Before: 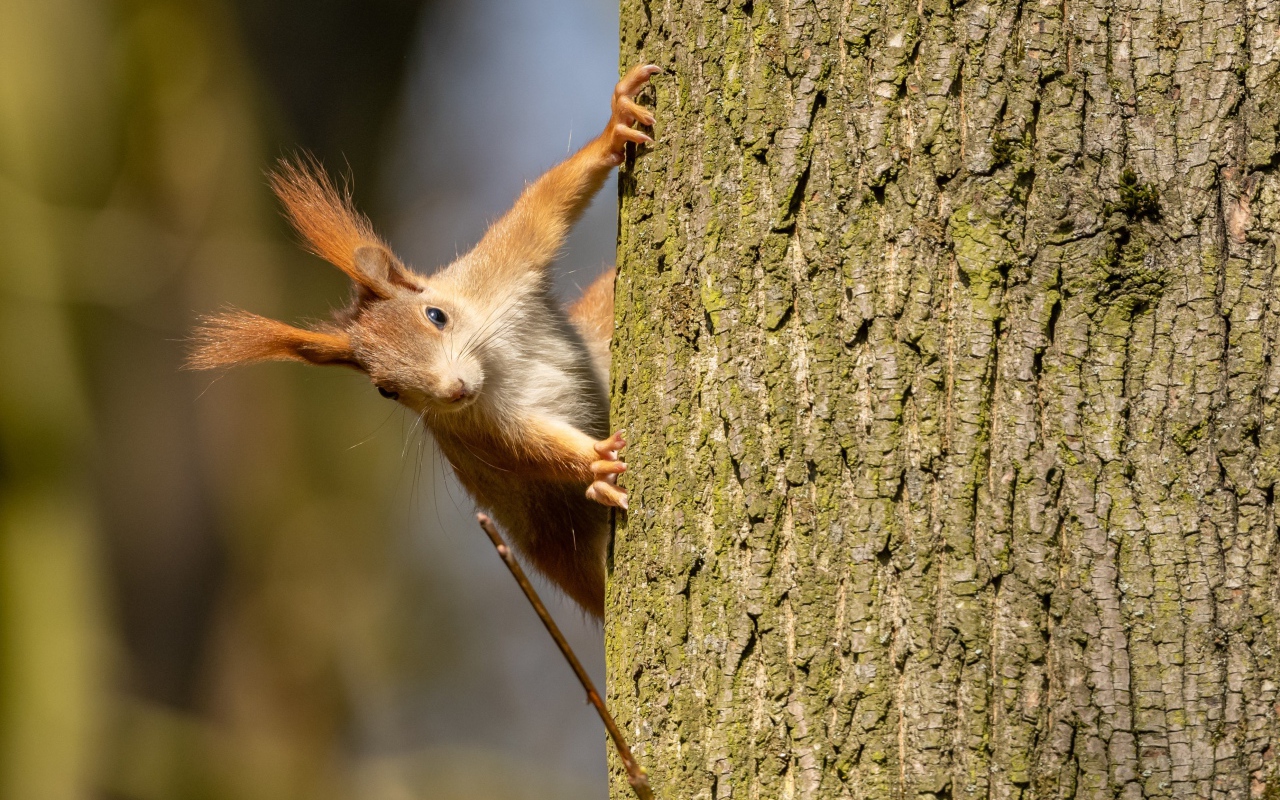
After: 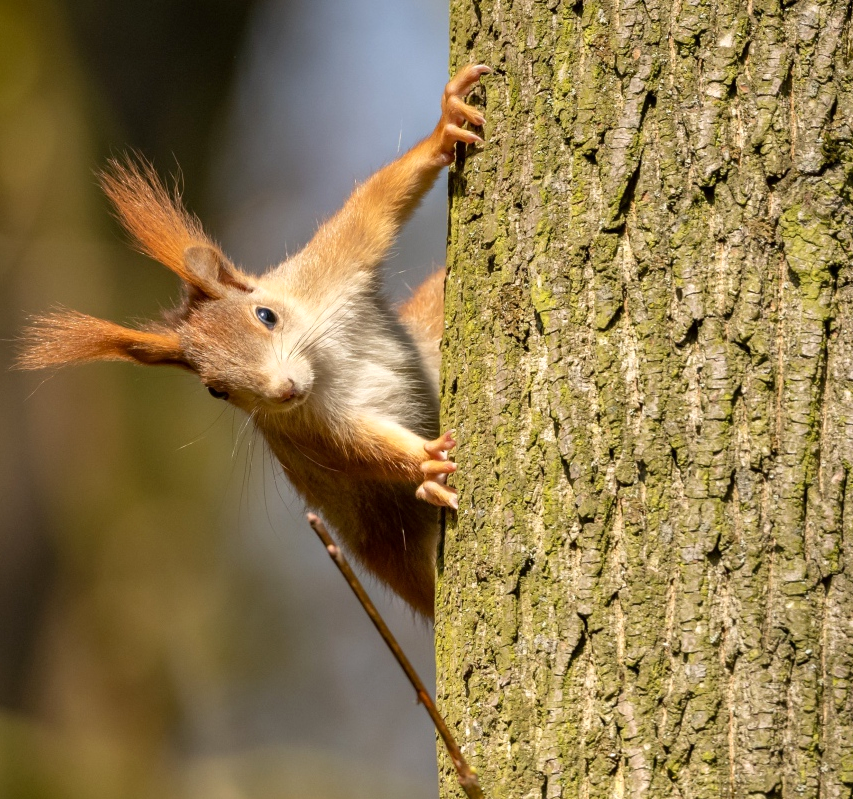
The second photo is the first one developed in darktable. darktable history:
crop and rotate: left 13.342%, right 19.991%
exposure: black level correction 0.001, exposure 0.191 EV, compensate highlight preservation false
